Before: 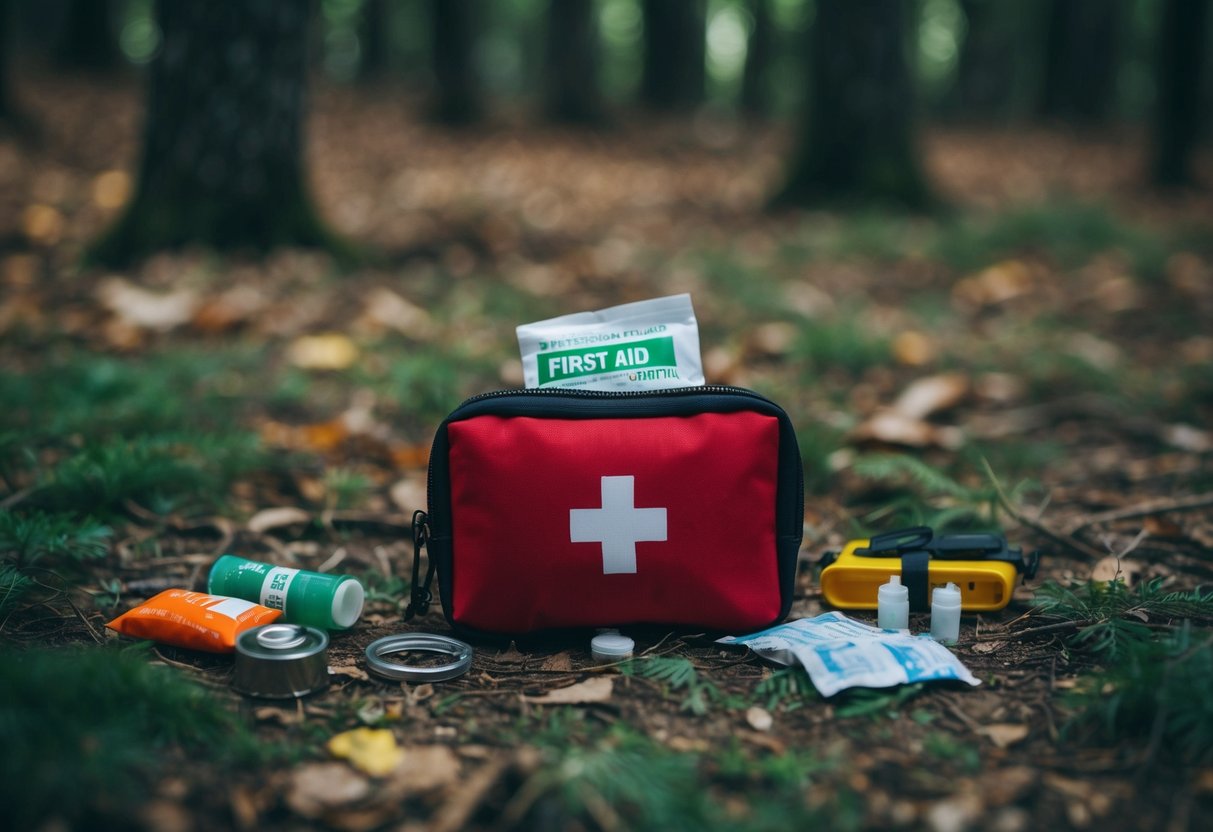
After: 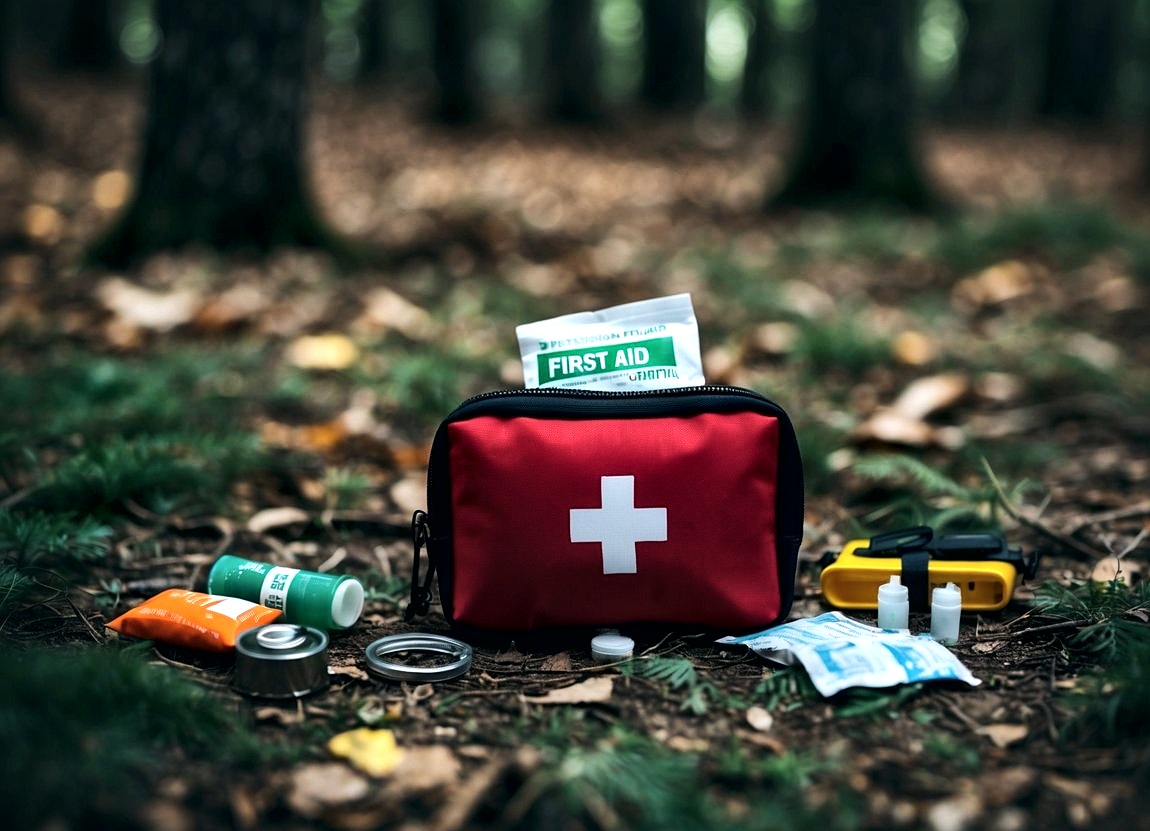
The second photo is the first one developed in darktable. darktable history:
sharpen: amount 0.2
exposure: compensate highlight preservation false
crop and rotate: right 5.167%
local contrast: mode bilateral grid, contrast 25, coarseness 47, detail 151%, midtone range 0.2
white balance: emerald 1
tone equalizer: -8 EV -0.75 EV, -7 EV -0.7 EV, -6 EV -0.6 EV, -5 EV -0.4 EV, -3 EV 0.4 EV, -2 EV 0.6 EV, -1 EV 0.7 EV, +0 EV 0.75 EV, edges refinement/feathering 500, mask exposure compensation -1.57 EV, preserve details no
